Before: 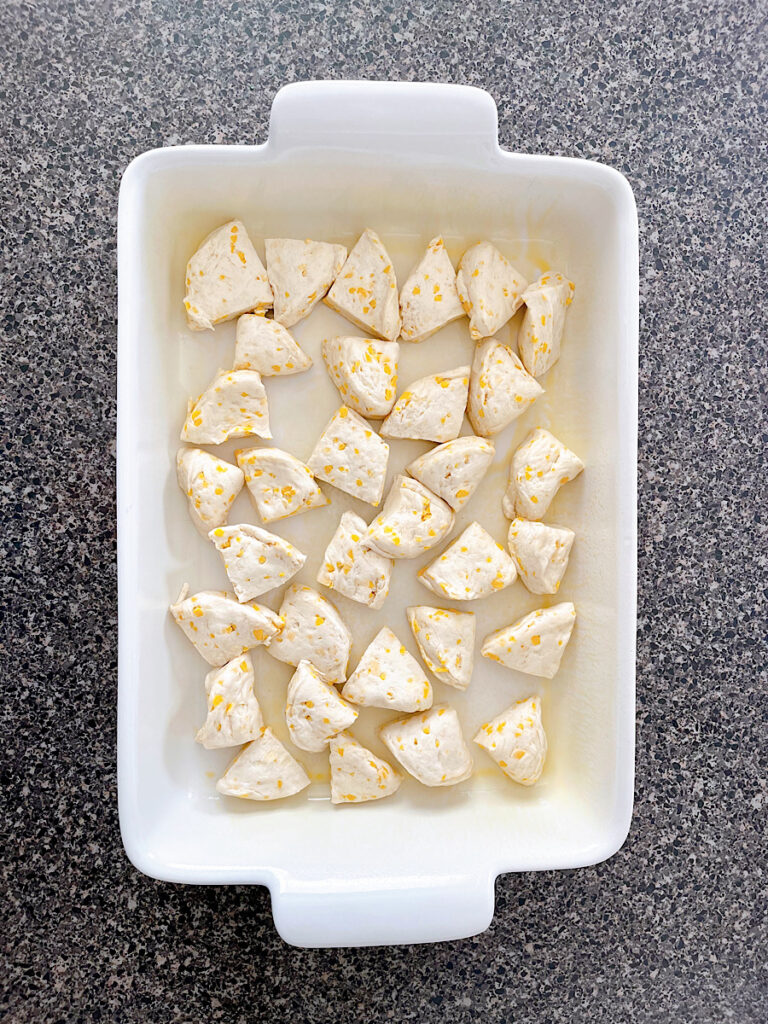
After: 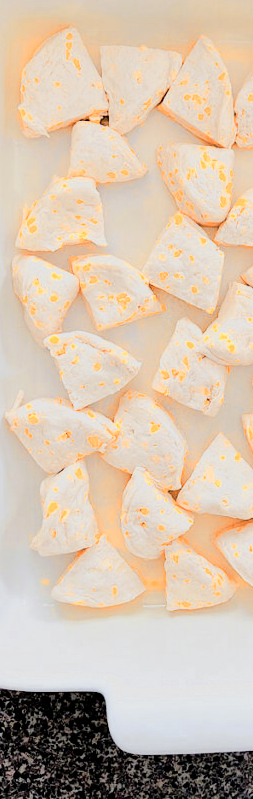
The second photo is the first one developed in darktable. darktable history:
exposure: exposure 0.496 EV, compensate highlight preservation false
color balance rgb: power › hue 329.51°, perceptual saturation grading › global saturation 0.091%, perceptual saturation grading › mid-tones 10.982%
crop and rotate: left 21.599%, top 18.935%, right 45.353%, bottom 3.007%
color zones: curves: ch0 [(0.009, 0.528) (0.136, 0.6) (0.255, 0.586) (0.39, 0.528) (0.522, 0.584) (0.686, 0.736) (0.849, 0.561)]; ch1 [(0.045, 0.781) (0.14, 0.416) (0.257, 0.695) (0.442, 0.032) (0.738, 0.338) (0.818, 0.632) (0.891, 0.741) (1, 0.704)]; ch2 [(0, 0.667) (0.141, 0.52) (0.26, 0.37) (0.474, 0.432) (0.743, 0.286)]
filmic rgb: black relative exposure -7.65 EV, white relative exposure 4.56 EV, hardness 3.61
